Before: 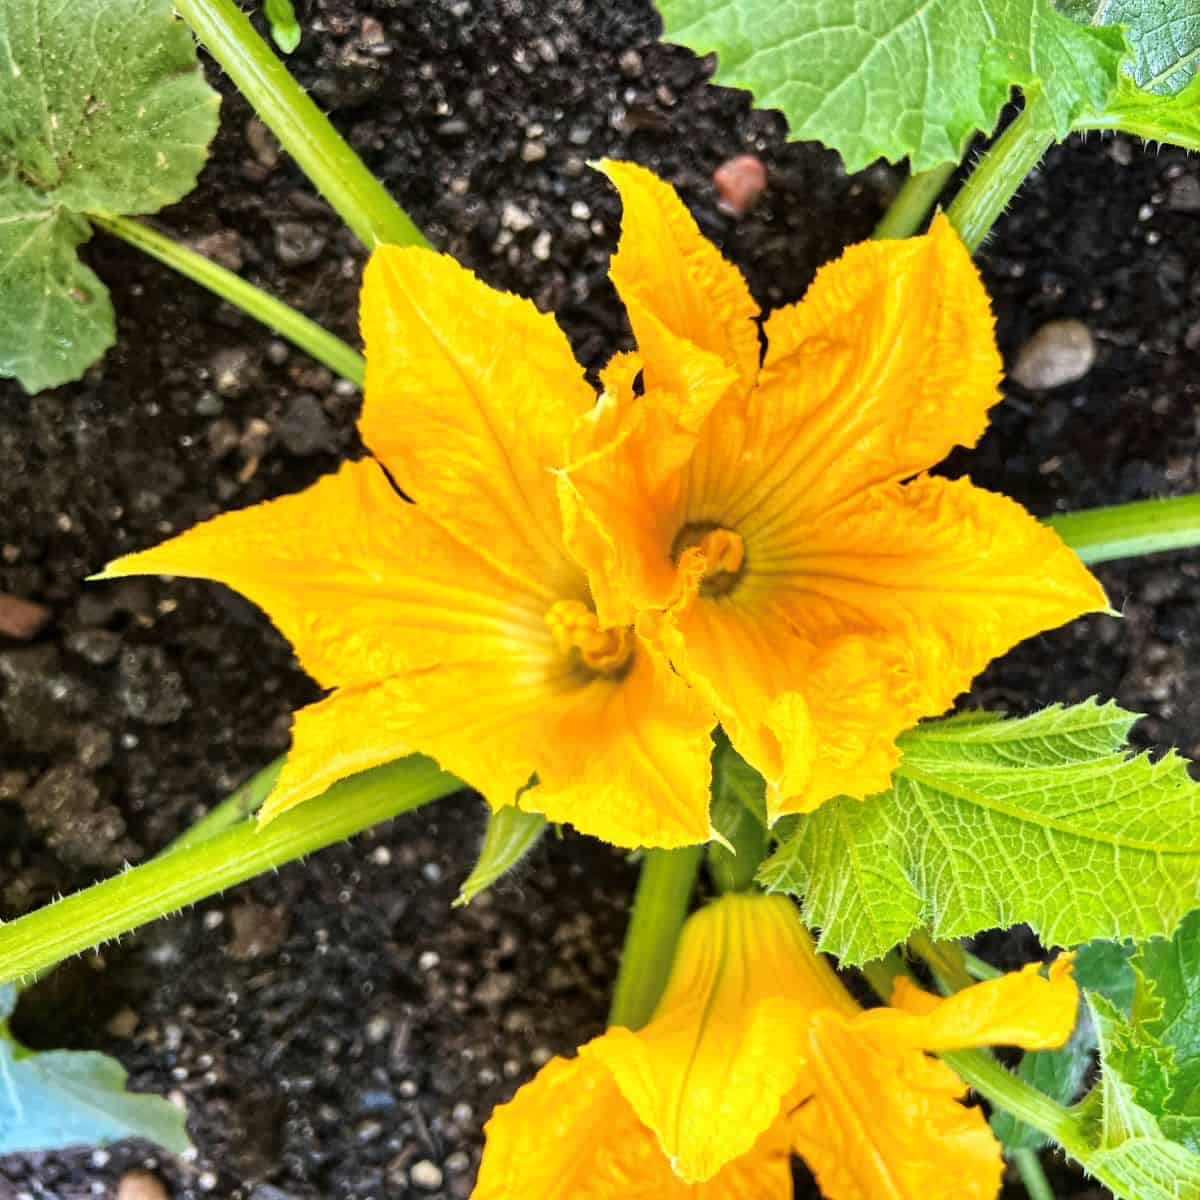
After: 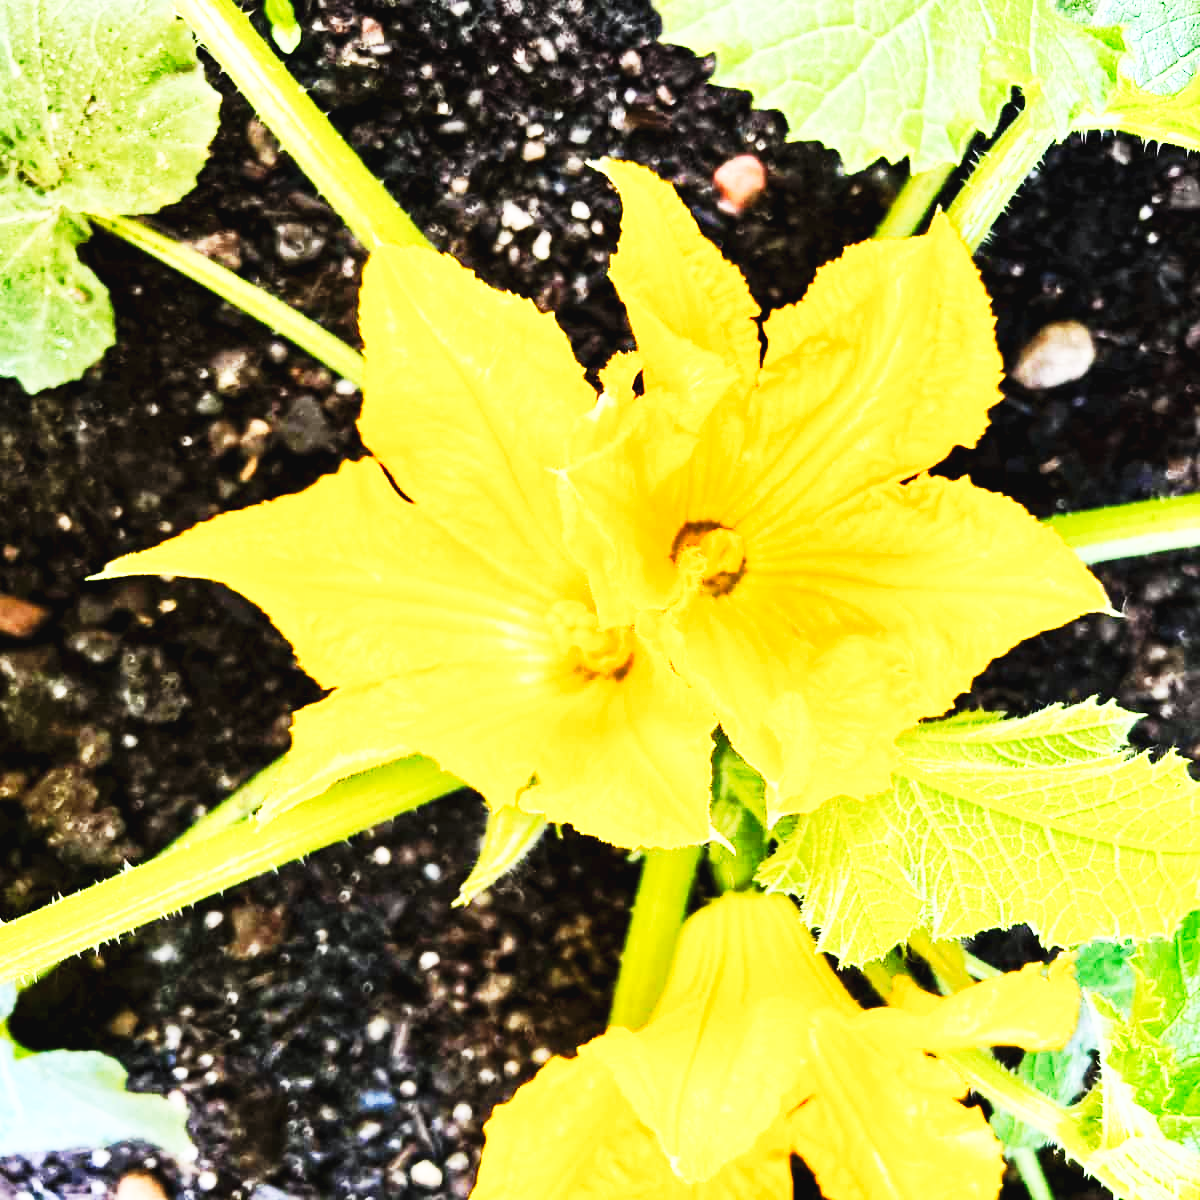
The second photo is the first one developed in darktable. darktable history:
base curve: curves: ch0 [(0, 0) (0.036, 0.025) (0.121, 0.166) (0.206, 0.329) (0.605, 0.79) (1, 1)], preserve colors none
tone curve: curves: ch0 [(0.003, 0.029) (0.188, 0.252) (0.46, 0.56) (0.608, 0.748) (0.871, 0.955) (1, 1)]; ch1 [(0, 0) (0.35, 0.356) (0.45, 0.453) (0.508, 0.515) (0.618, 0.634) (1, 1)]; ch2 [(0, 0) (0.456, 0.469) (0.5, 0.5) (0.634, 0.625) (1, 1)], preserve colors none
shadows and highlights: shadows 1.03, highlights 38.24
color balance rgb: shadows lift › chroma 1.873%, shadows lift › hue 262.98°, global offset › luminance -0.497%, perceptual saturation grading › global saturation 0.306%, perceptual brilliance grading › highlights 6.283%, perceptual brilliance grading › mid-tones 16.4%, perceptual brilliance grading › shadows -5.515%, saturation formula JzAzBz (2021)
